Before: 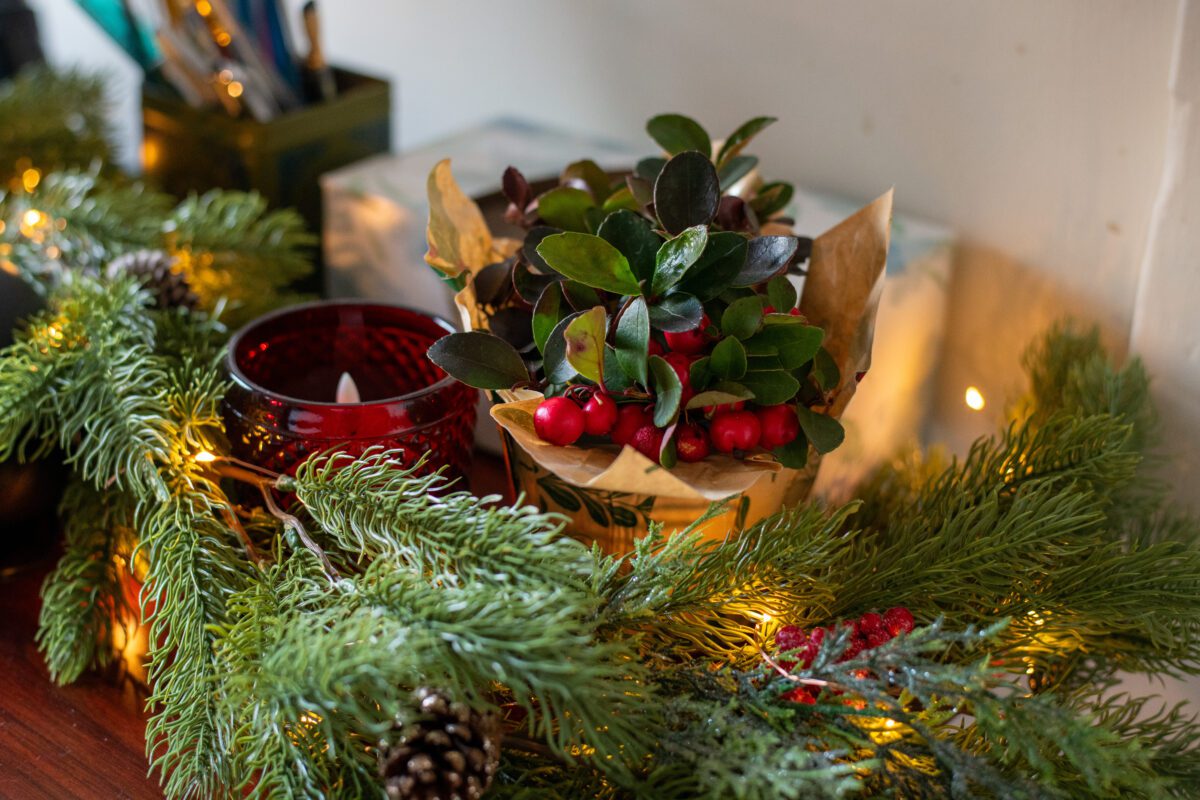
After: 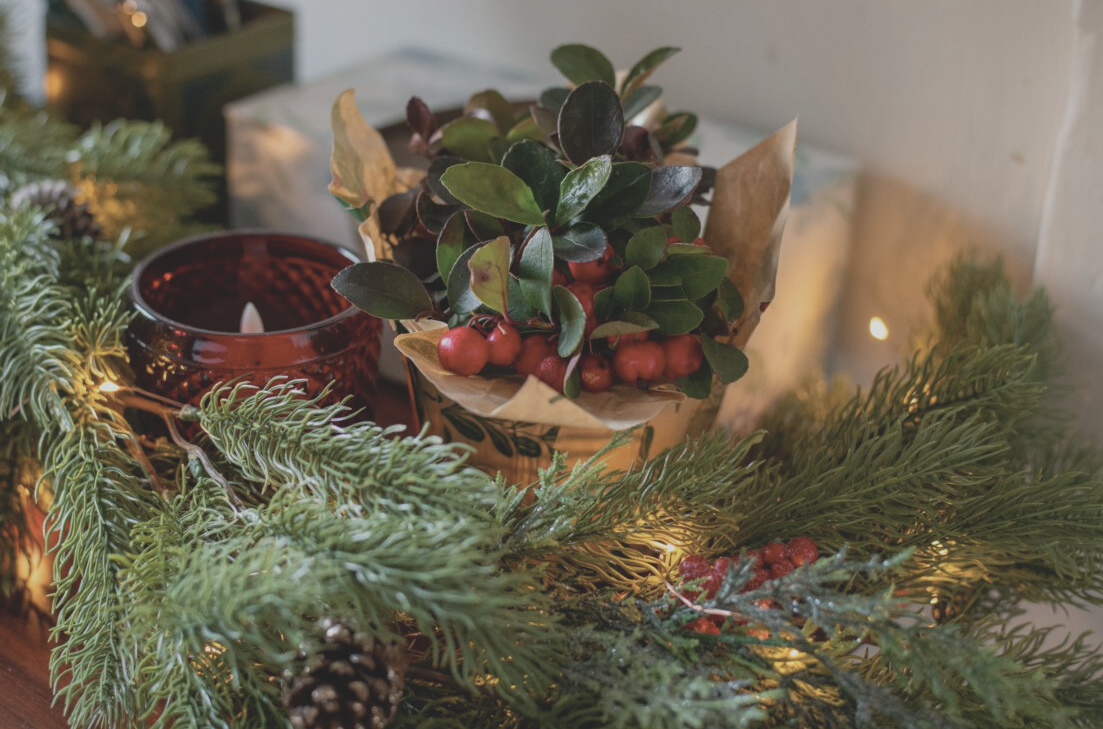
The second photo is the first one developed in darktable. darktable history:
contrast brightness saturation: contrast -0.264, saturation -0.434
crop and rotate: left 8.062%, top 8.772%
